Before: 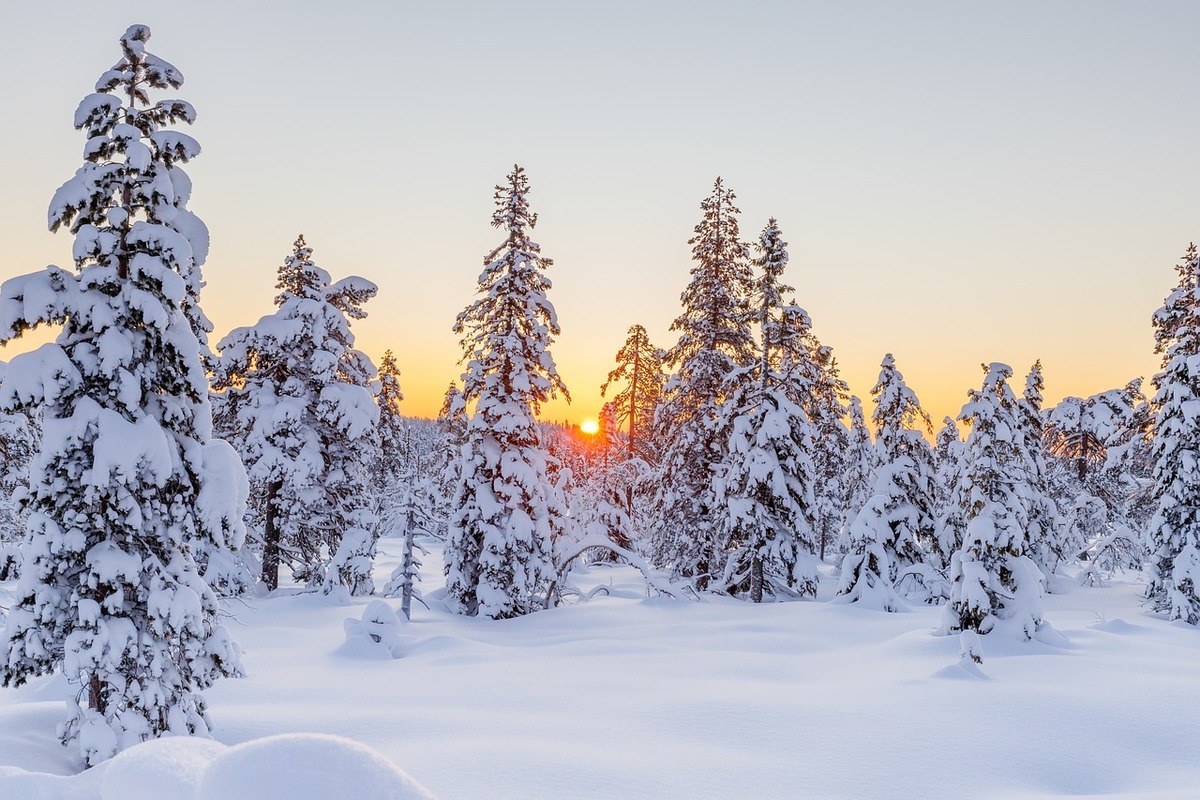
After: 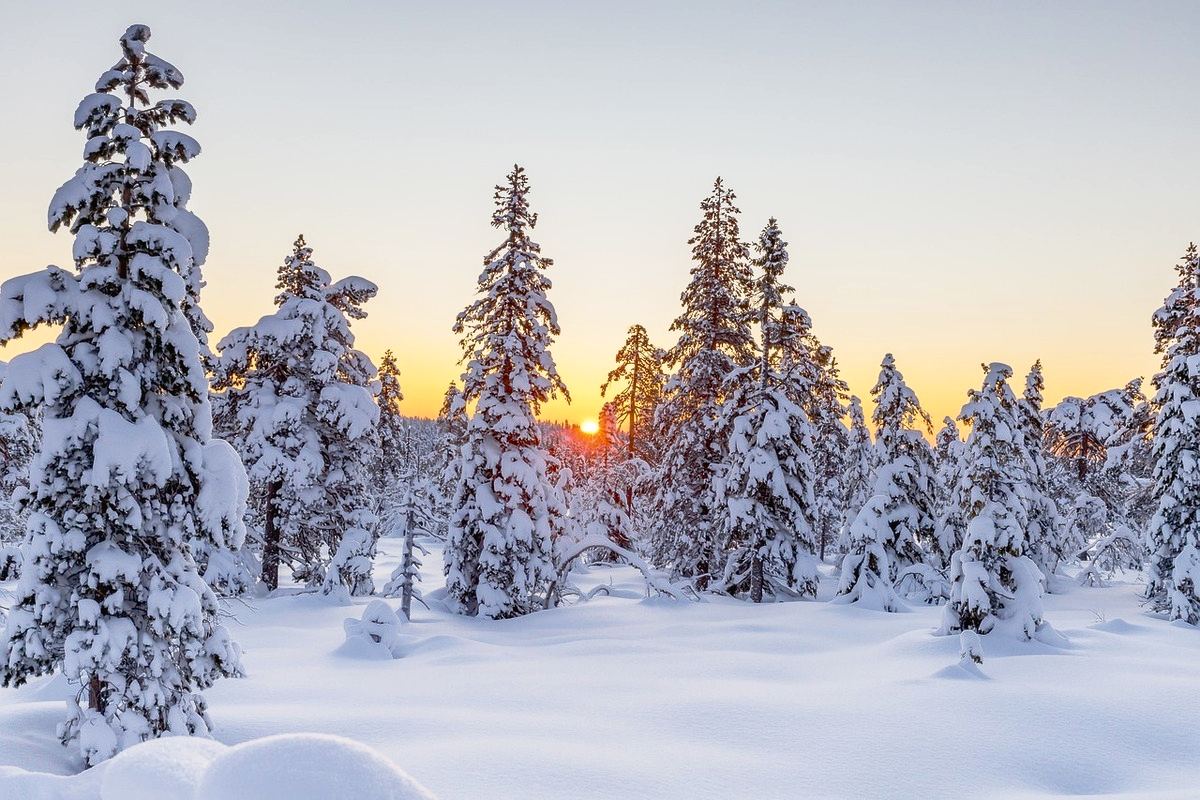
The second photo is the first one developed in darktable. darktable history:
tone curve: curves: ch0 [(0, 0) (0.003, 0.03) (0.011, 0.03) (0.025, 0.033) (0.044, 0.038) (0.069, 0.057) (0.1, 0.109) (0.136, 0.174) (0.177, 0.243) (0.224, 0.313) (0.277, 0.391) (0.335, 0.464) (0.399, 0.515) (0.468, 0.563) (0.543, 0.616) (0.623, 0.679) (0.709, 0.766) (0.801, 0.865) (0.898, 0.948) (1, 1)], preserve colors none
shadows and highlights: radius 337.17, shadows 29.01, soften with gaussian
